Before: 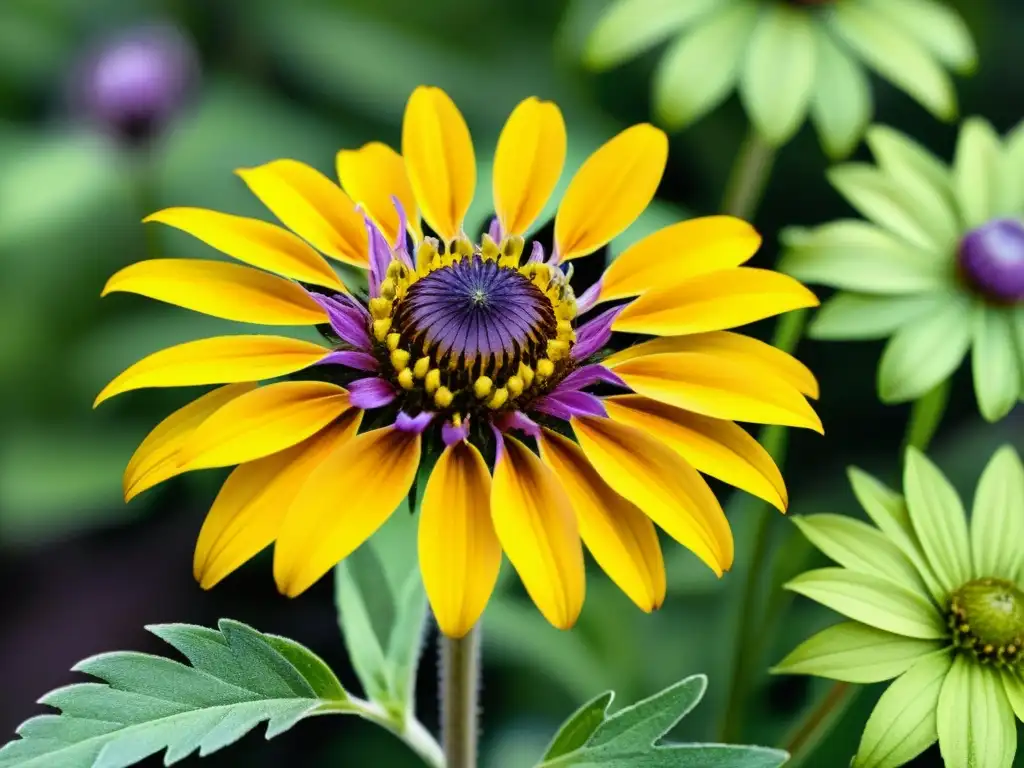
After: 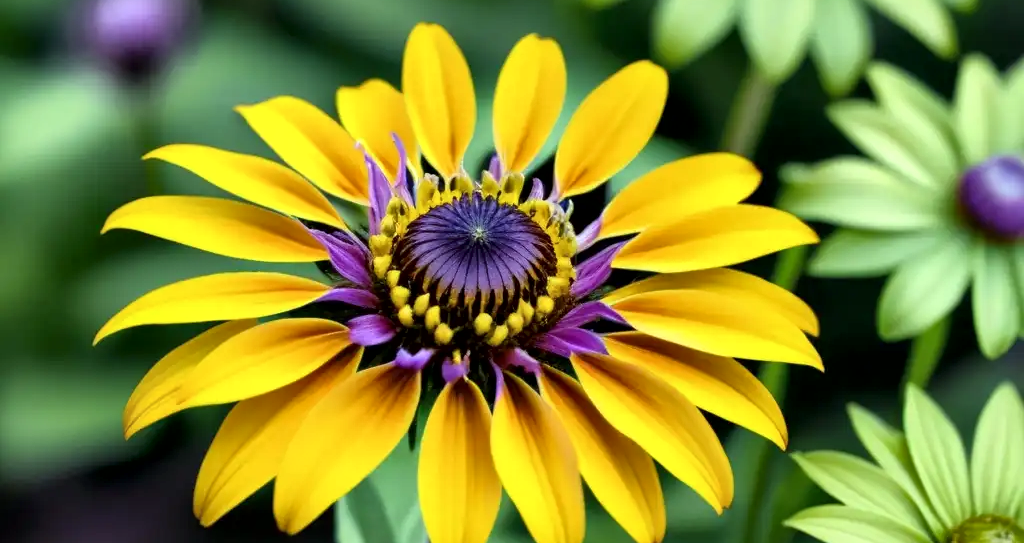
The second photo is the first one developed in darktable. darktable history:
crop and rotate: top 8.293%, bottom 20.996%
white balance: red 0.982, blue 1.018
local contrast: mode bilateral grid, contrast 20, coarseness 50, detail 171%, midtone range 0.2
